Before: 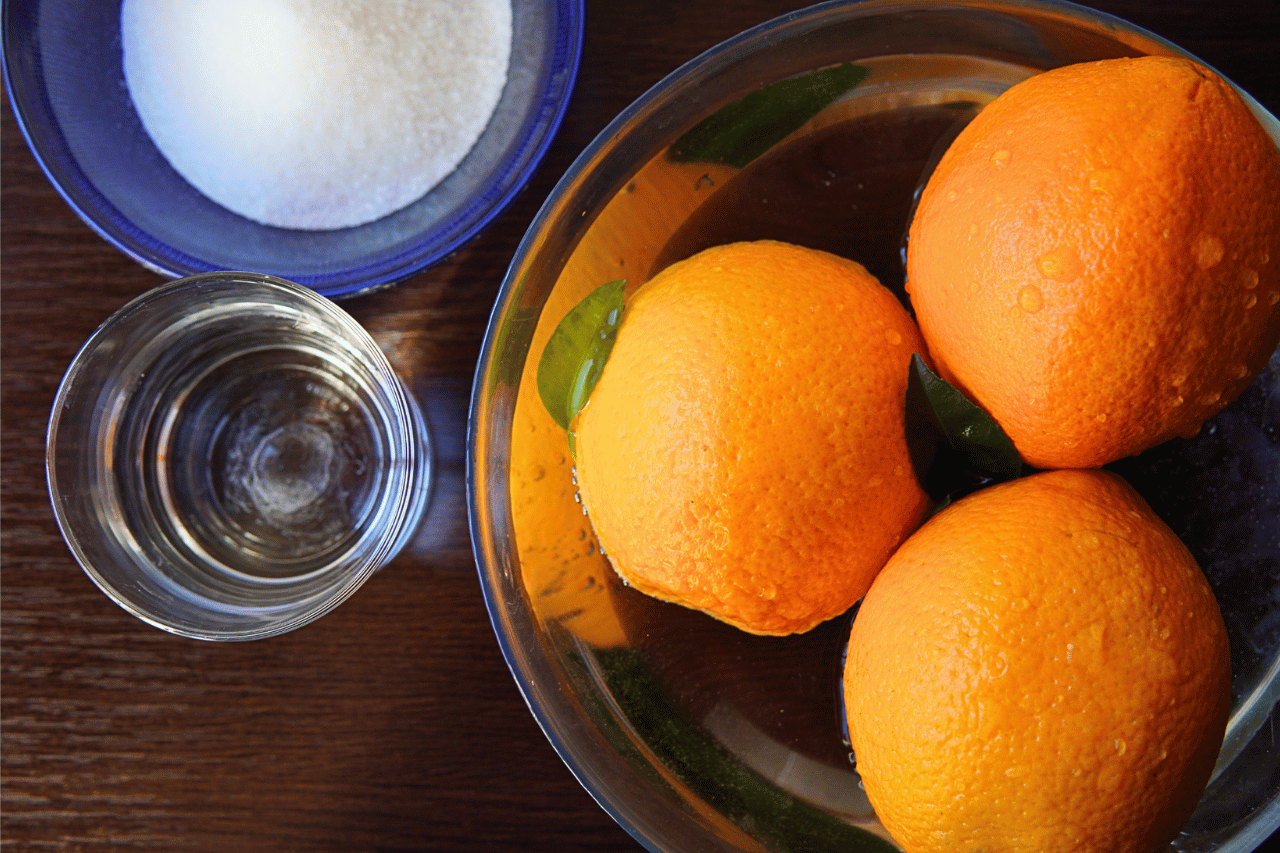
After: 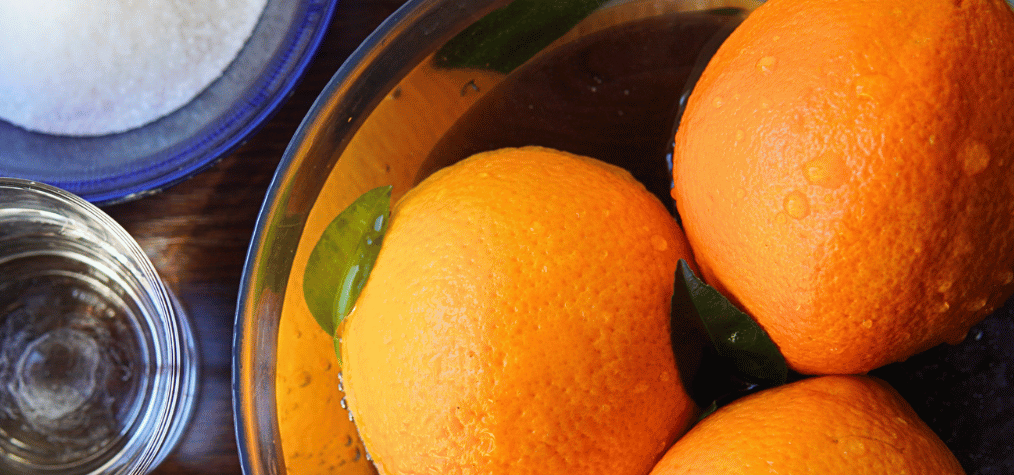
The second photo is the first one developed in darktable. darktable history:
crop: left 18.302%, top 11.092%, right 2.442%, bottom 33.2%
